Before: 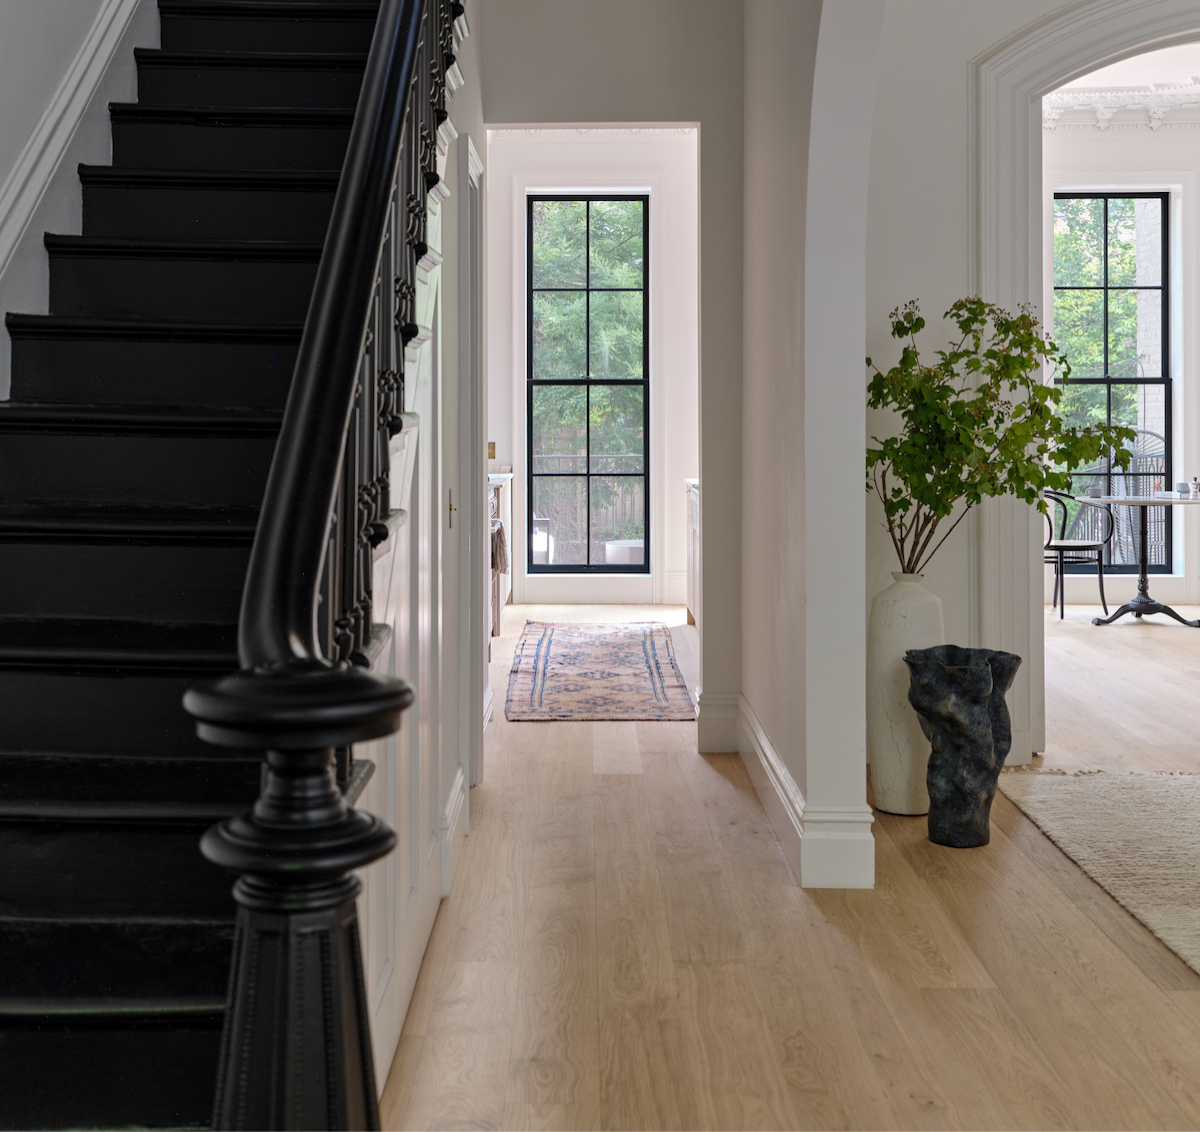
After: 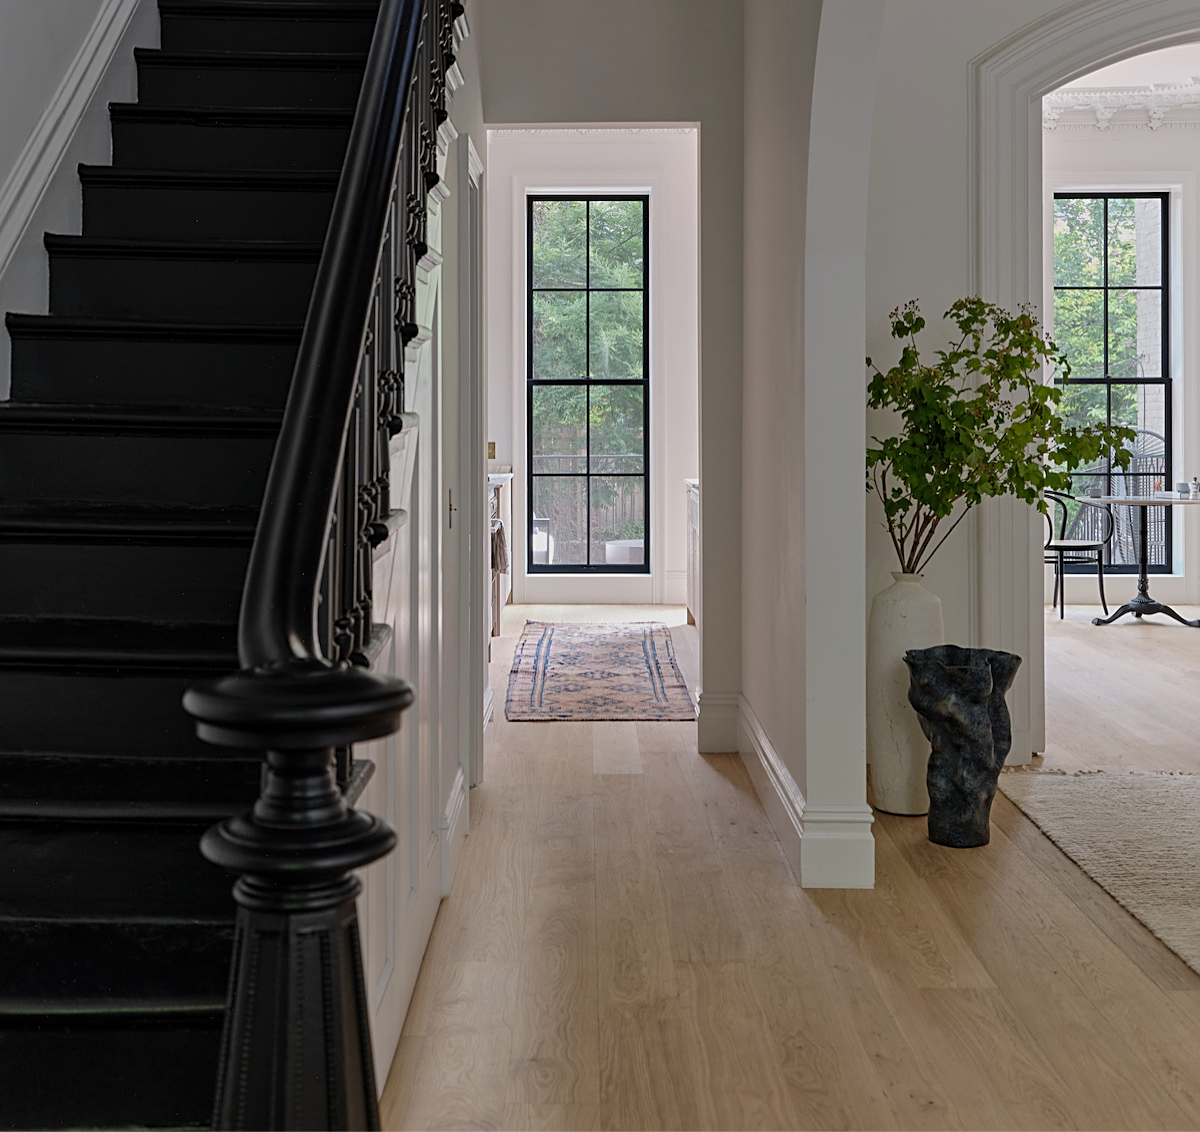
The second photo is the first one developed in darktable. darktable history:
exposure: exposure -0.36 EV, compensate highlight preservation false
sharpen: on, module defaults
